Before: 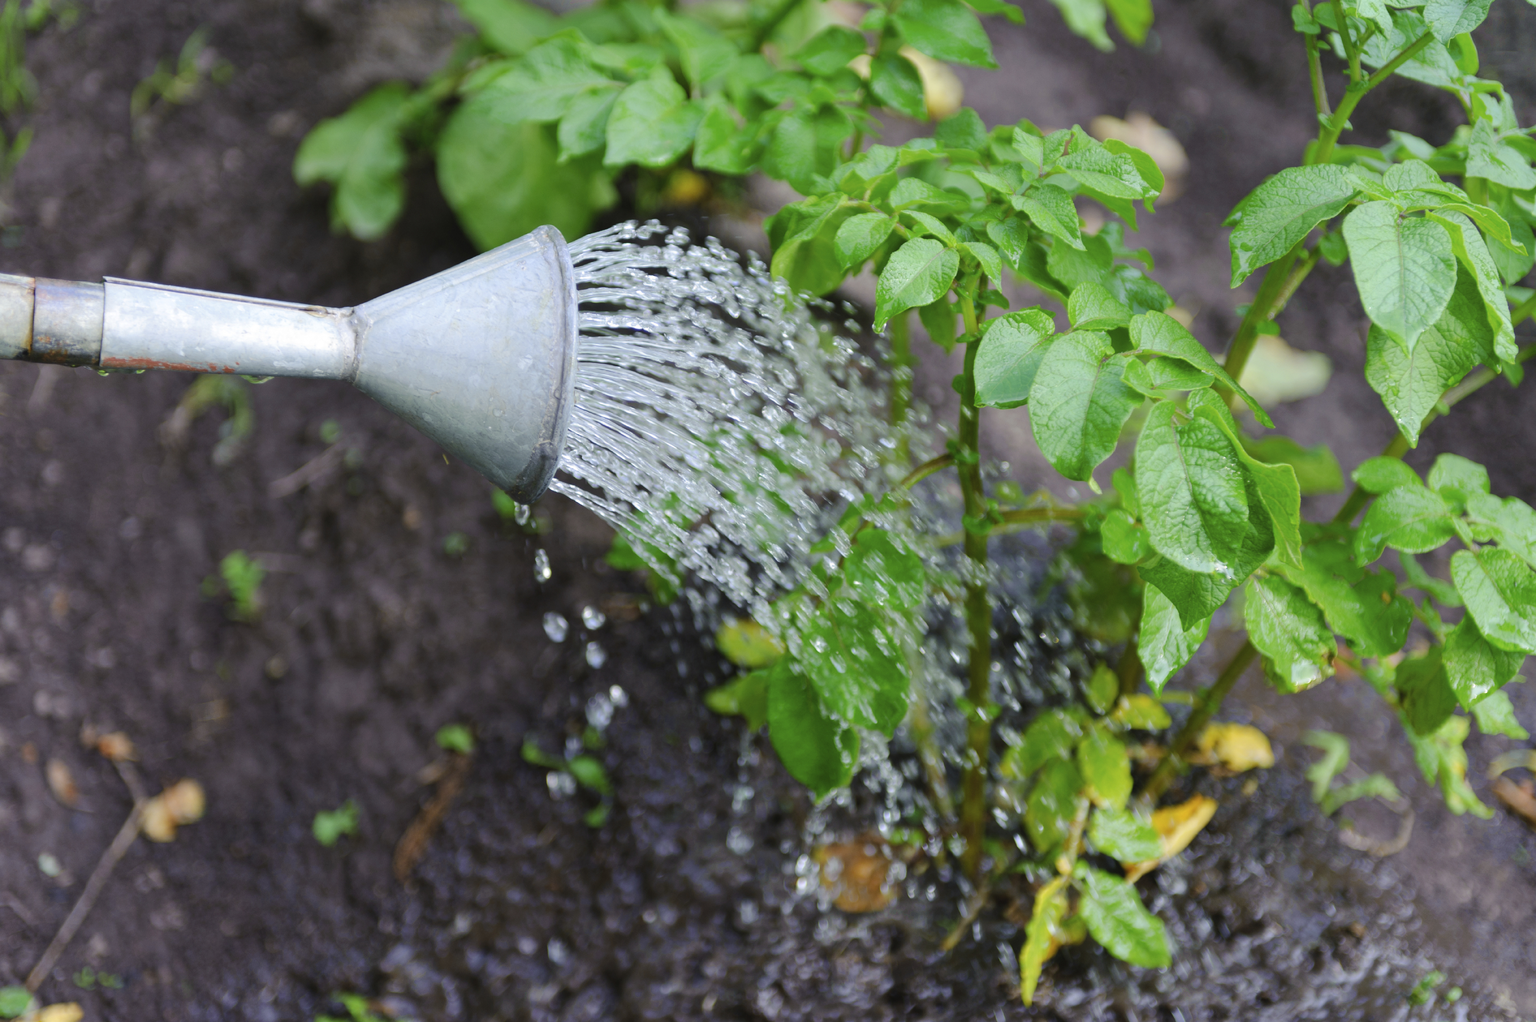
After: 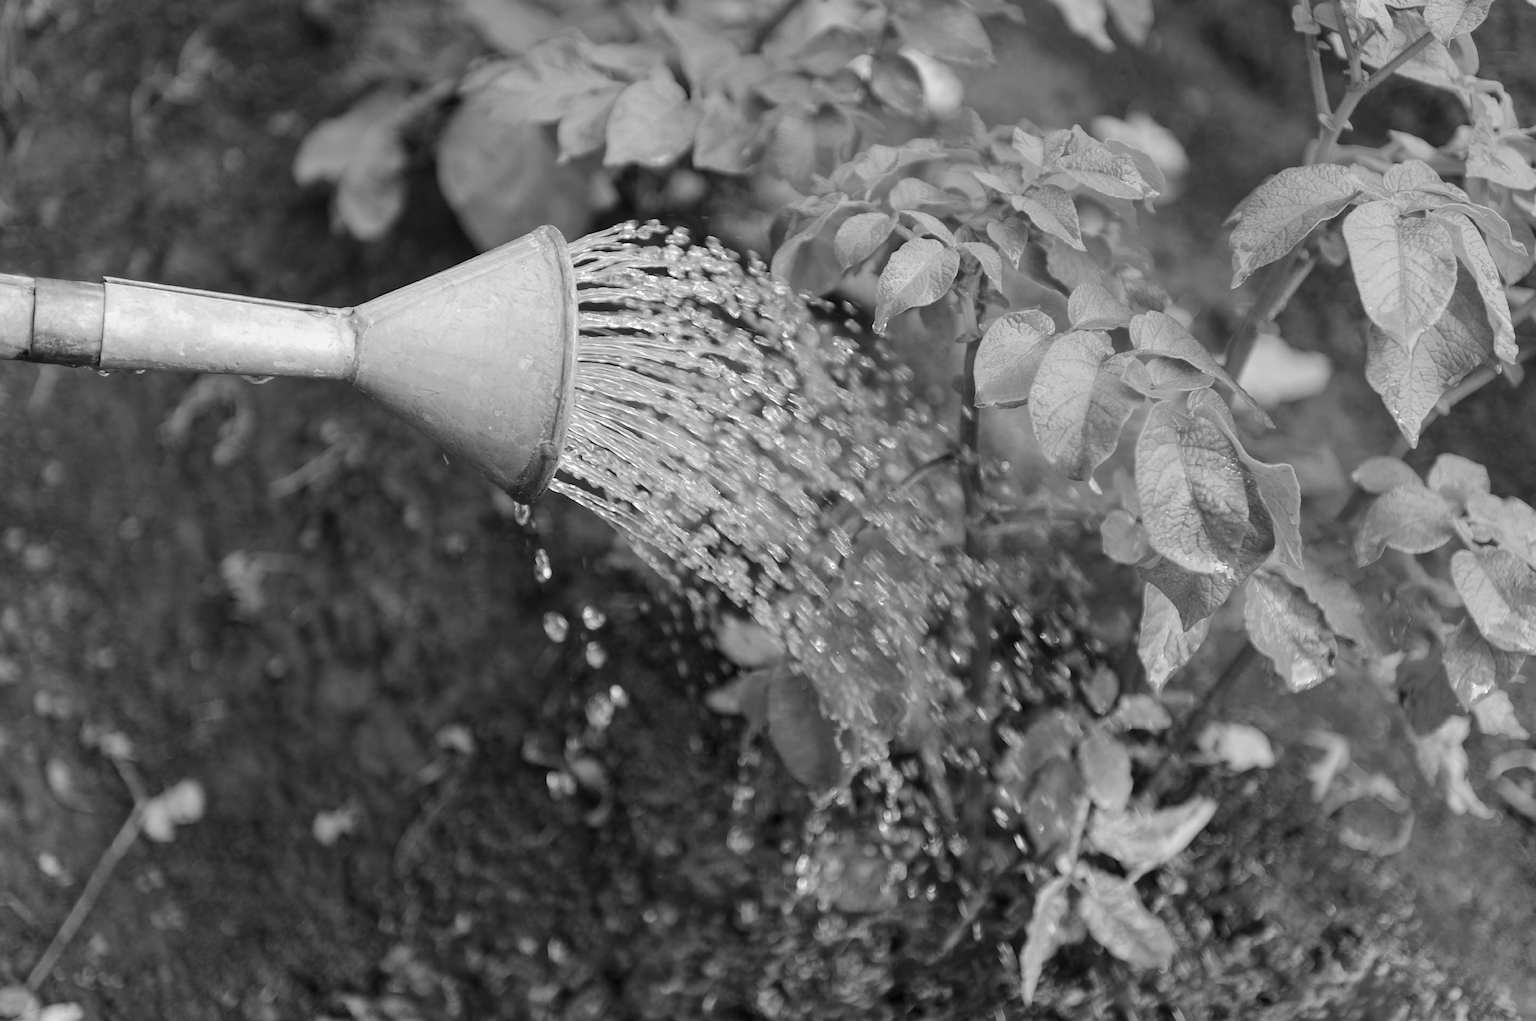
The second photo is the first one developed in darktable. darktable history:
color balance rgb: shadows lift › hue 87.51°, highlights gain › chroma 1.35%, highlights gain › hue 55.1°, global offset › chroma 0.13%, global offset › hue 253.66°, perceptual saturation grading › global saturation 16.38%
local contrast: detail 110%
sharpen: radius 1.458, amount 0.398, threshold 1.271
monochrome: on, module defaults
